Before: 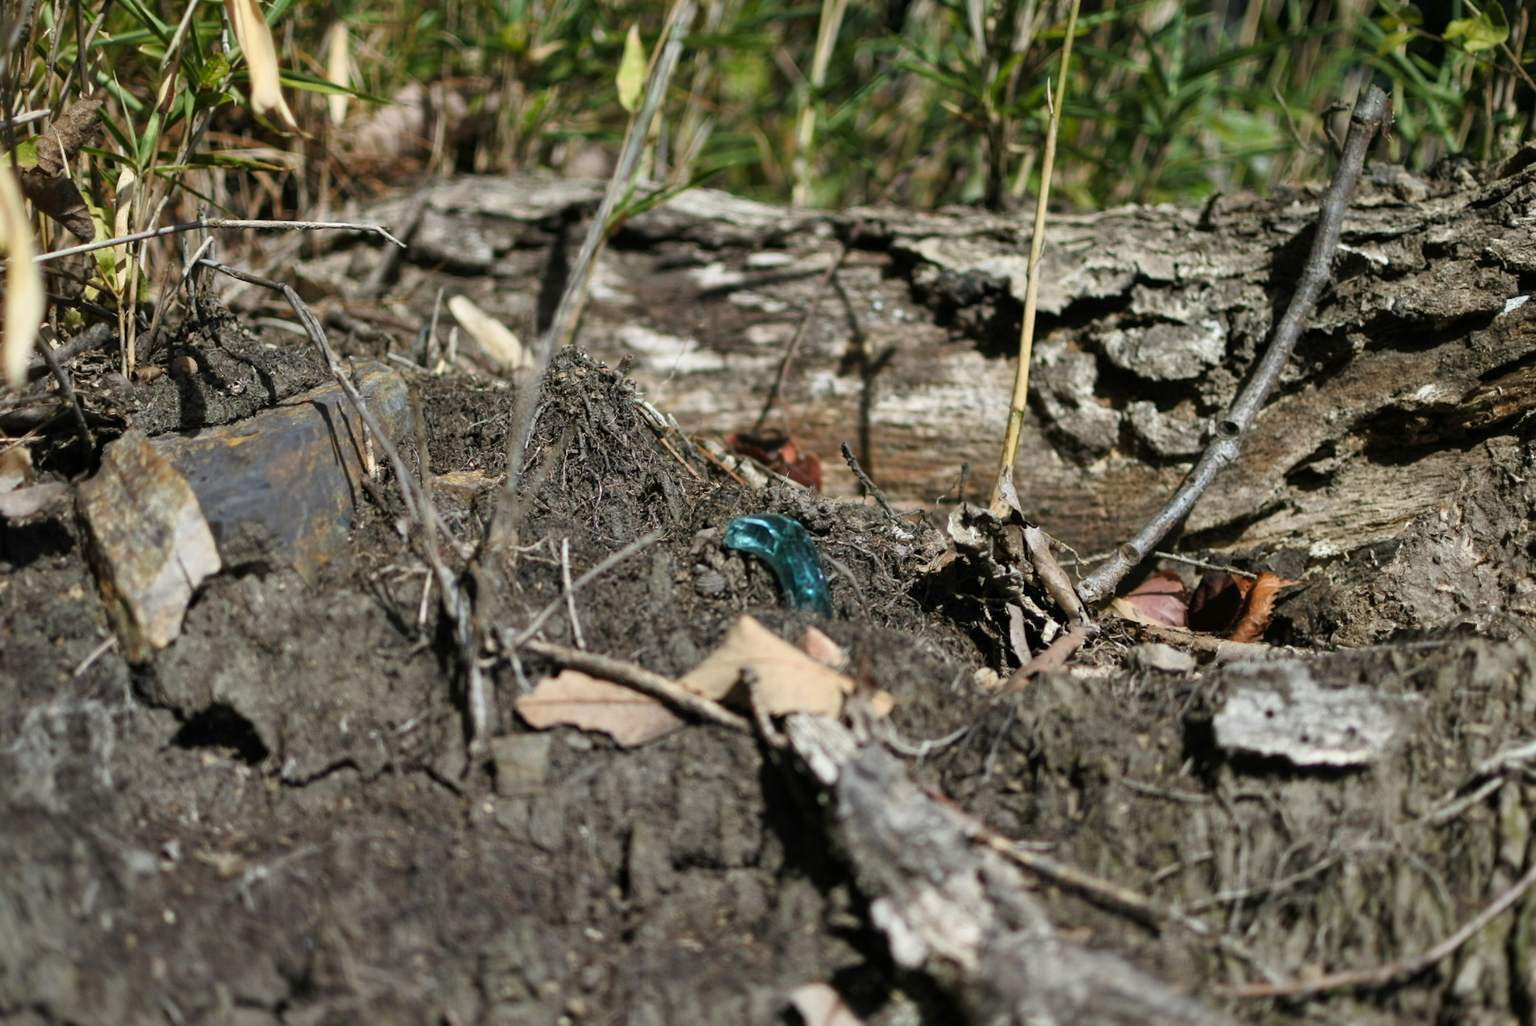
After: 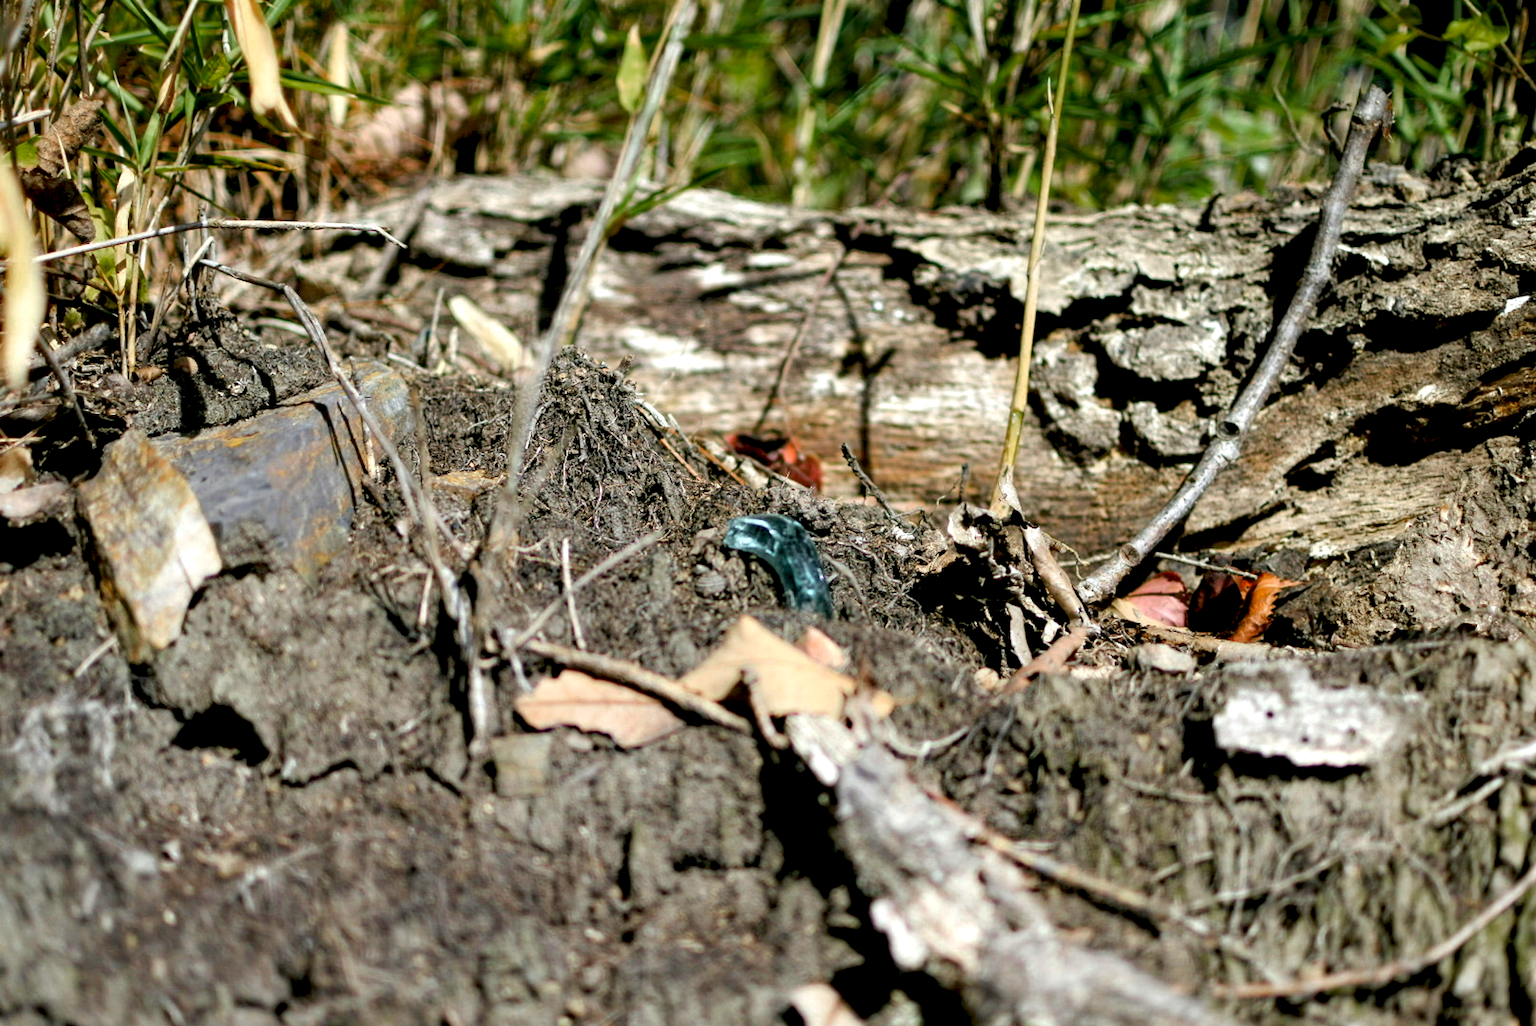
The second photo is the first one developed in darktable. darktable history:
exposure: black level correction 0.012, exposure 0.7 EV, compensate exposure bias true, compensate highlight preservation false
local contrast: highlights 100%, shadows 100%, detail 120%, midtone range 0.2
shadows and highlights: shadows -40.15, highlights 62.88, soften with gaussian
color zones: curves: ch0 [(0, 0.48) (0.209, 0.398) (0.305, 0.332) (0.429, 0.493) (0.571, 0.5) (0.714, 0.5) (0.857, 0.5) (1, 0.48)]; ch1 [(0, 0.633) (0.143, 0.586) (0.286, 0.489) (0.429, 0.448) (0.571, 0.31) (0.714, 0.335) (0.857, 0.492) (1, 0.633)]; ch2 [(0, 0.448) (0.143, 0.498) (0.286, 0.5) (0.429, 0.5) (0.571, 0.5) (0.714, 0.5) (0.857, 0.5) (1, 0.448)]
tone curve: curves: ch0 [(0, 0) (0.641, 0.691) (1, 1)]
rgb levels: preserve colors max RGB
